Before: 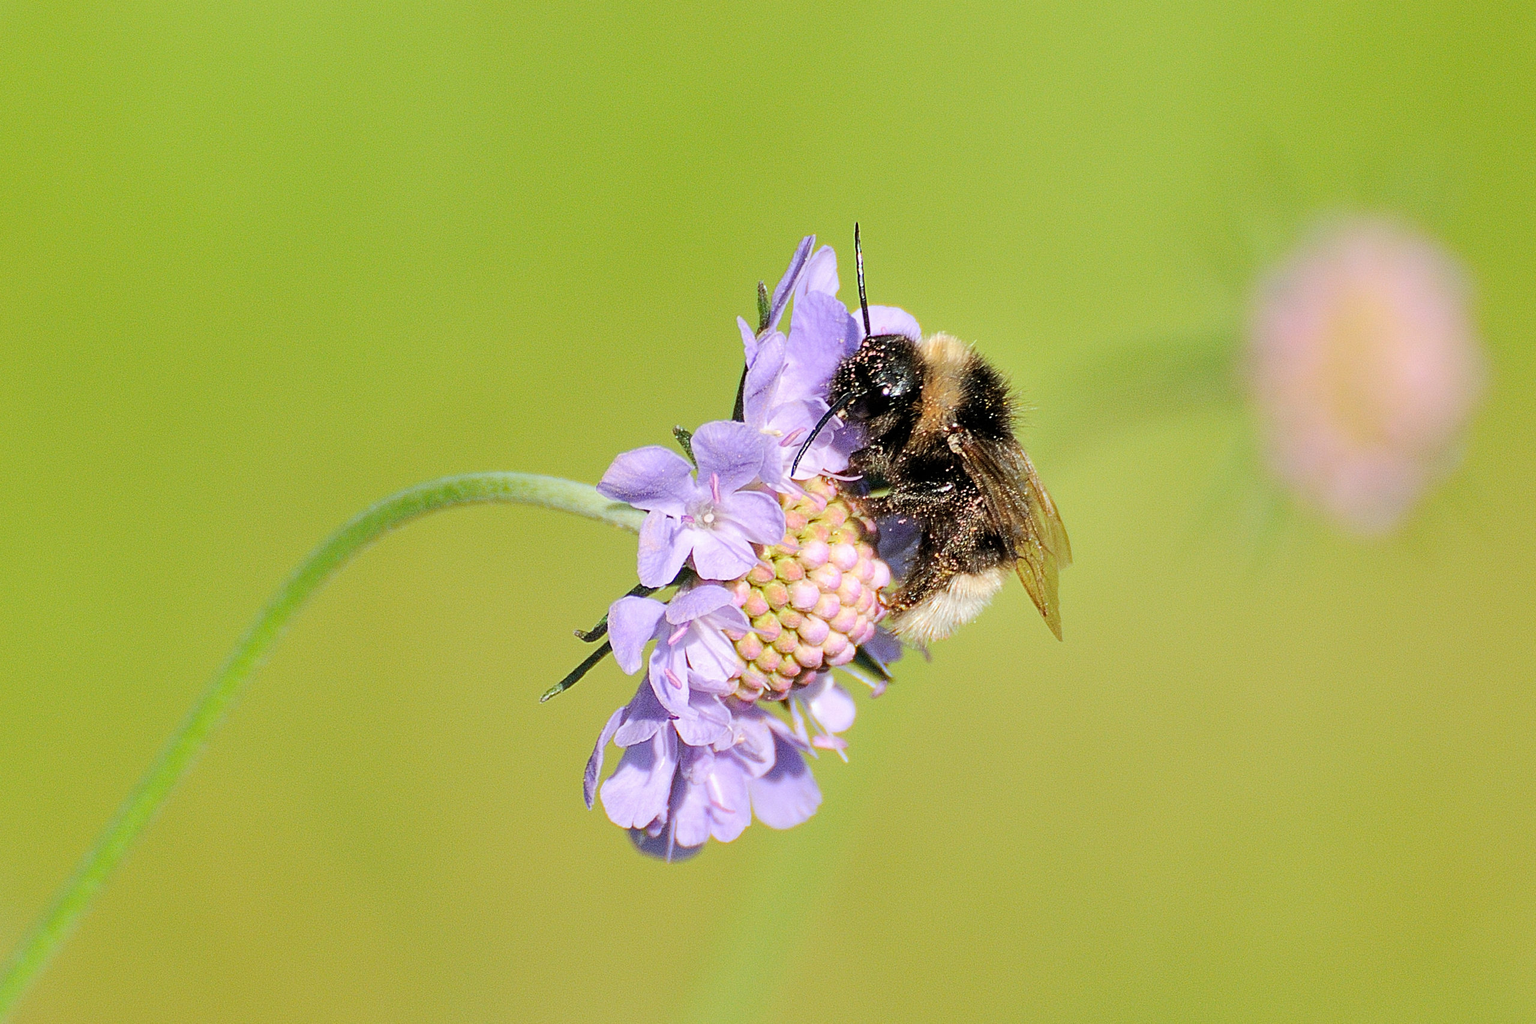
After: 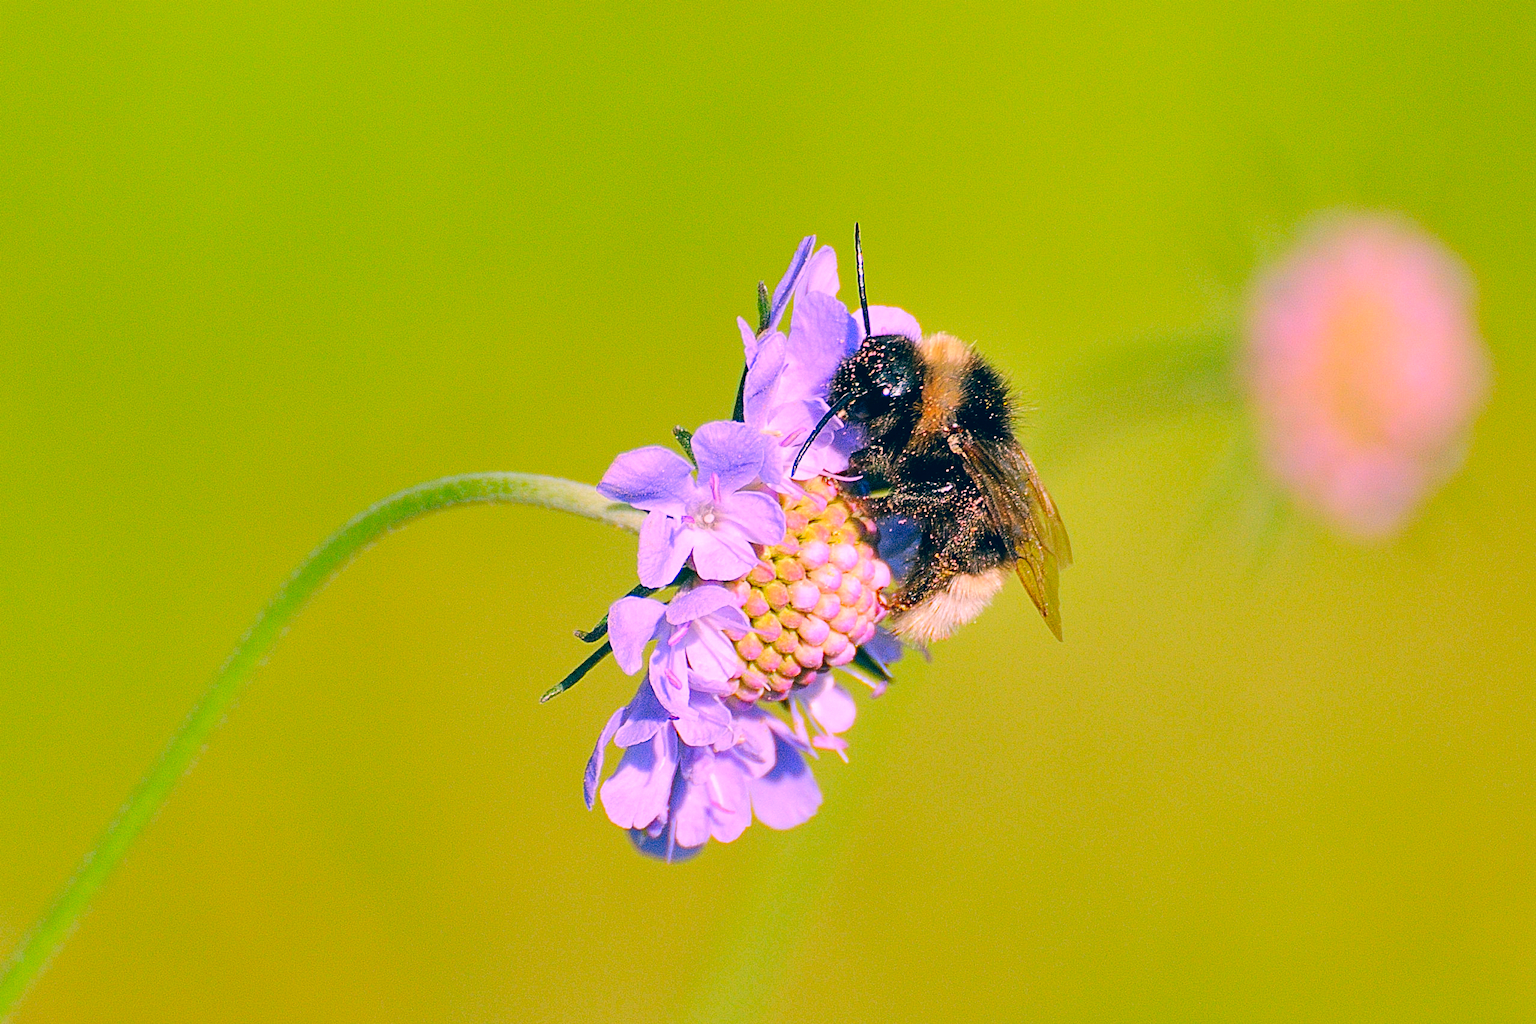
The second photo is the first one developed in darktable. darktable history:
color correction: highlights a* 16.59, highlights b* 0.276, shadows a* -15.27, shadows b* -13.91, saturation 1.54
